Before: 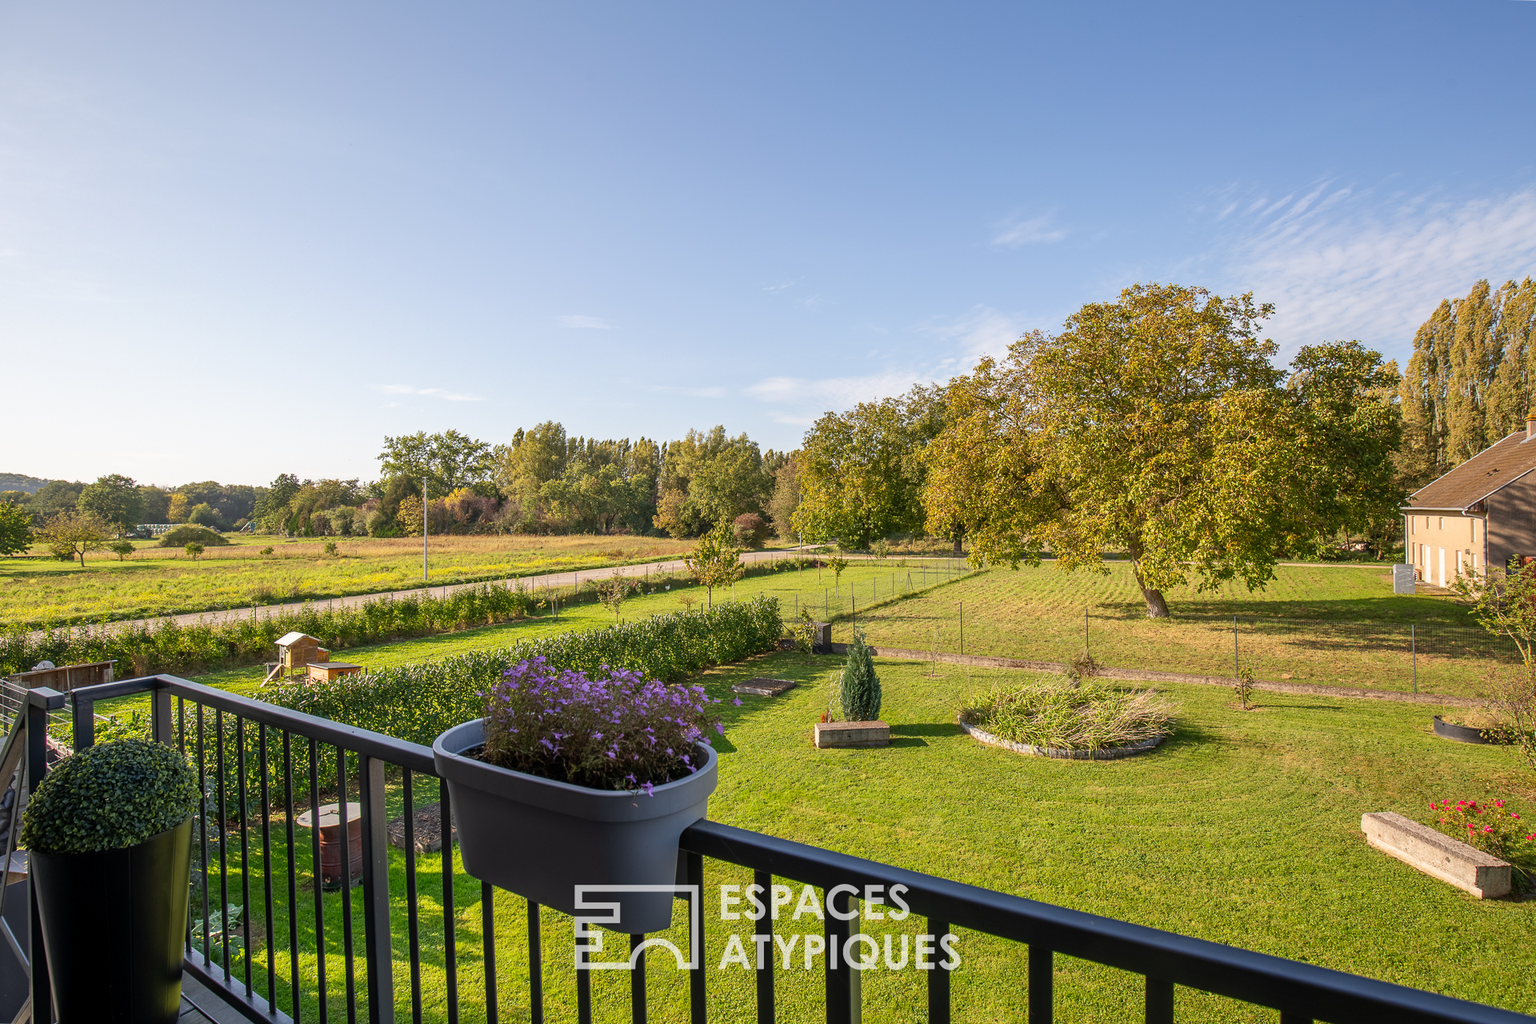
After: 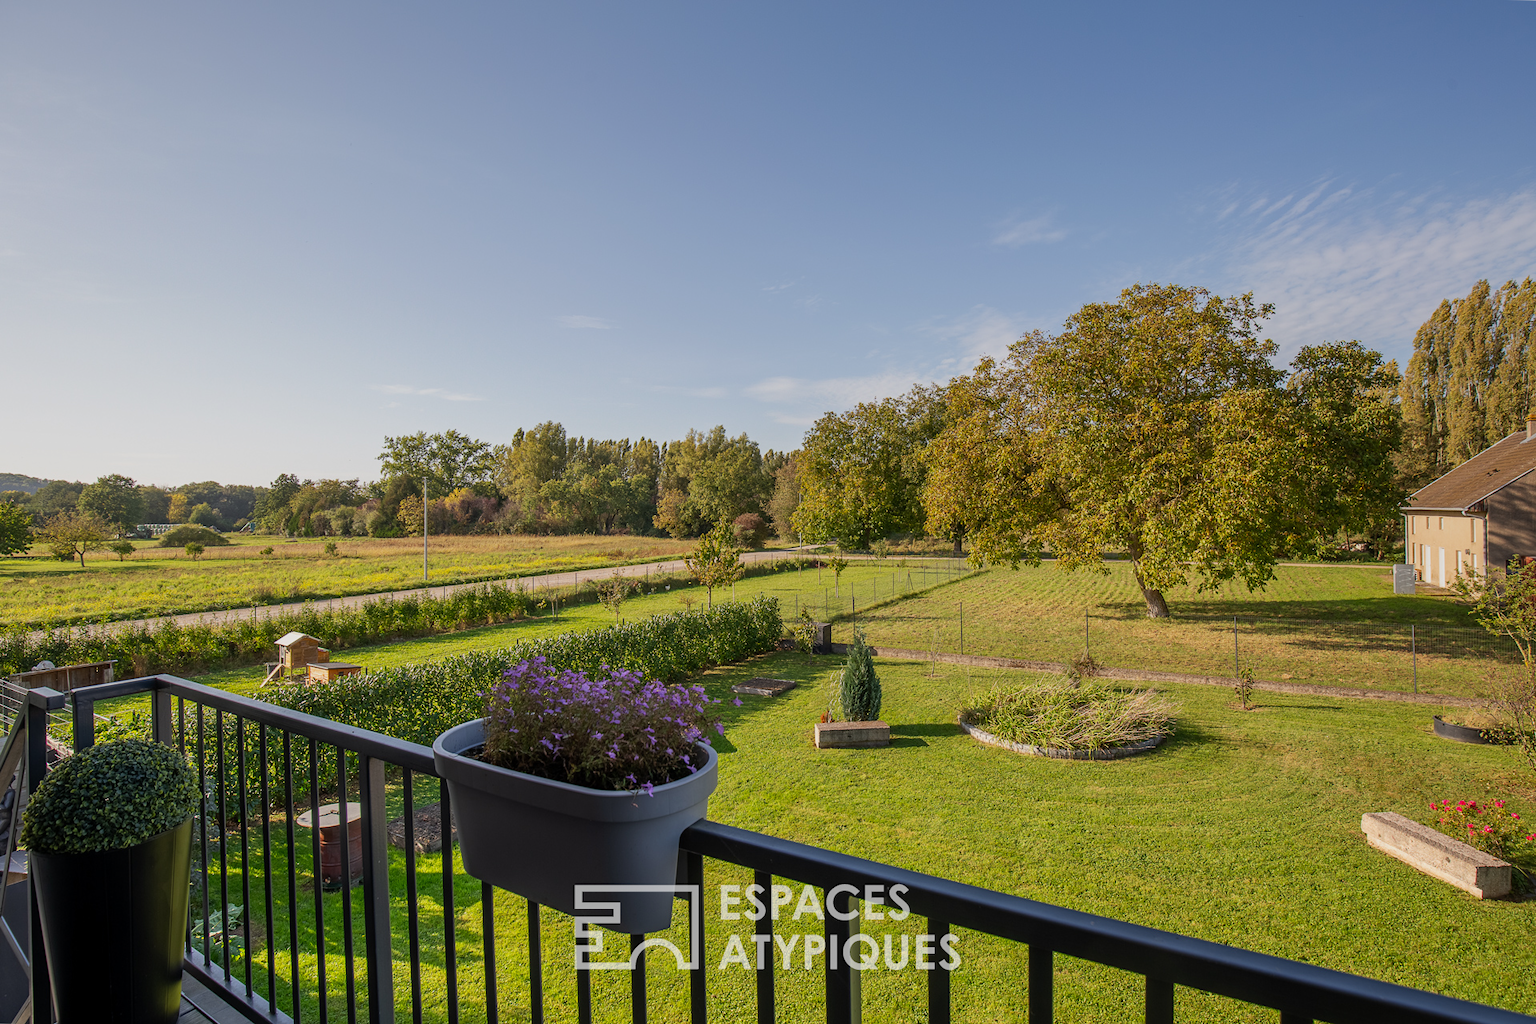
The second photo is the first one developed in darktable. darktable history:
sharpen: radius 2.883, amount 0.868, threshold 47.523
graduated density: rotation 5.63°, offset 76.9
